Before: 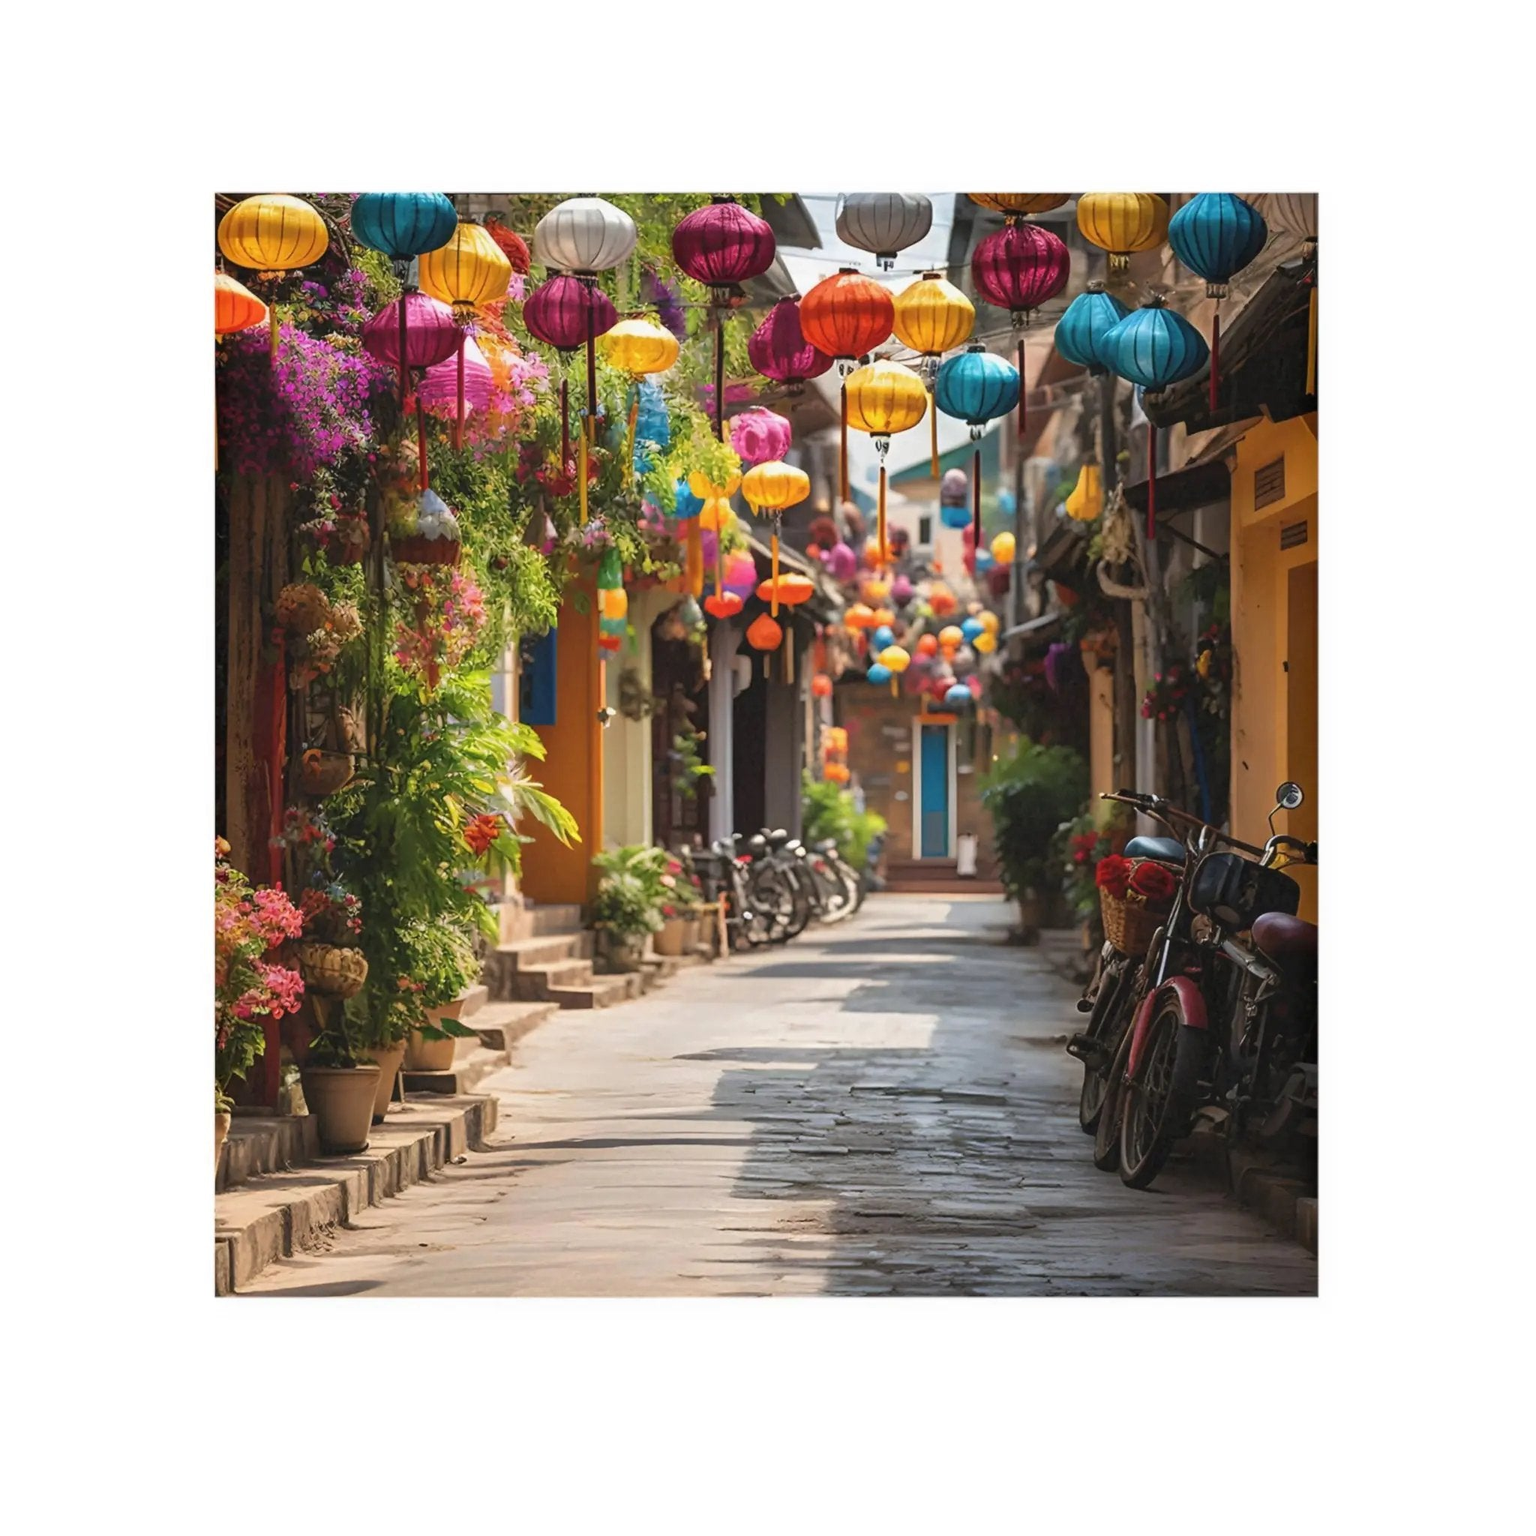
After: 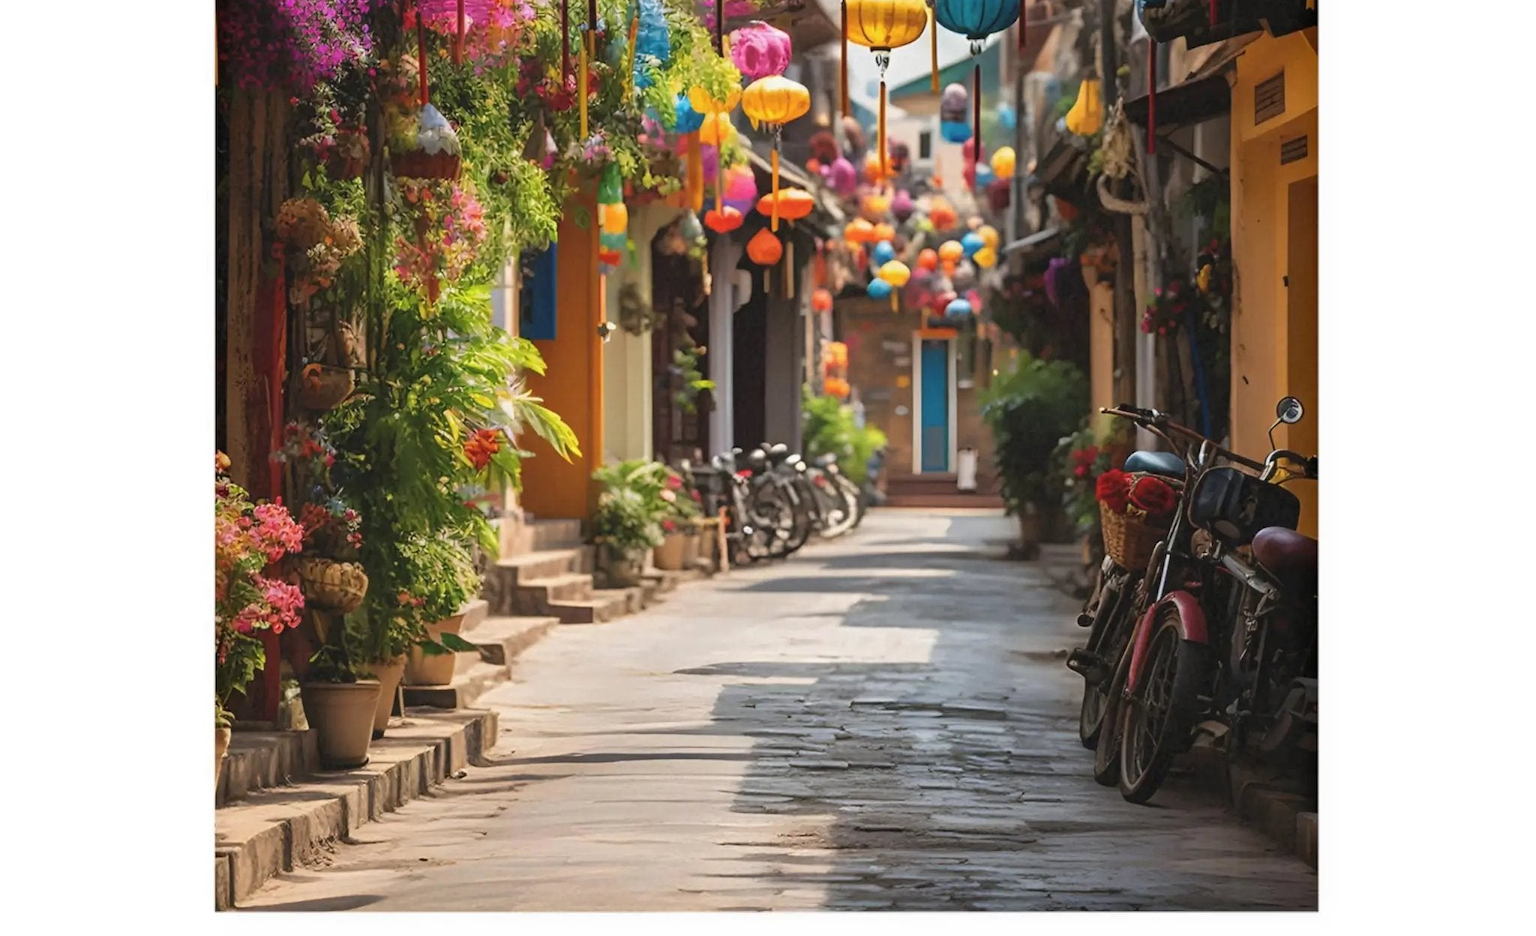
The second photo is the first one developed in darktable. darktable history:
crop and rotate: top 25.123%, bottom 13.922%
shadows and highlights: shadows 20.53, highlights -20.99, soften with gaussian
